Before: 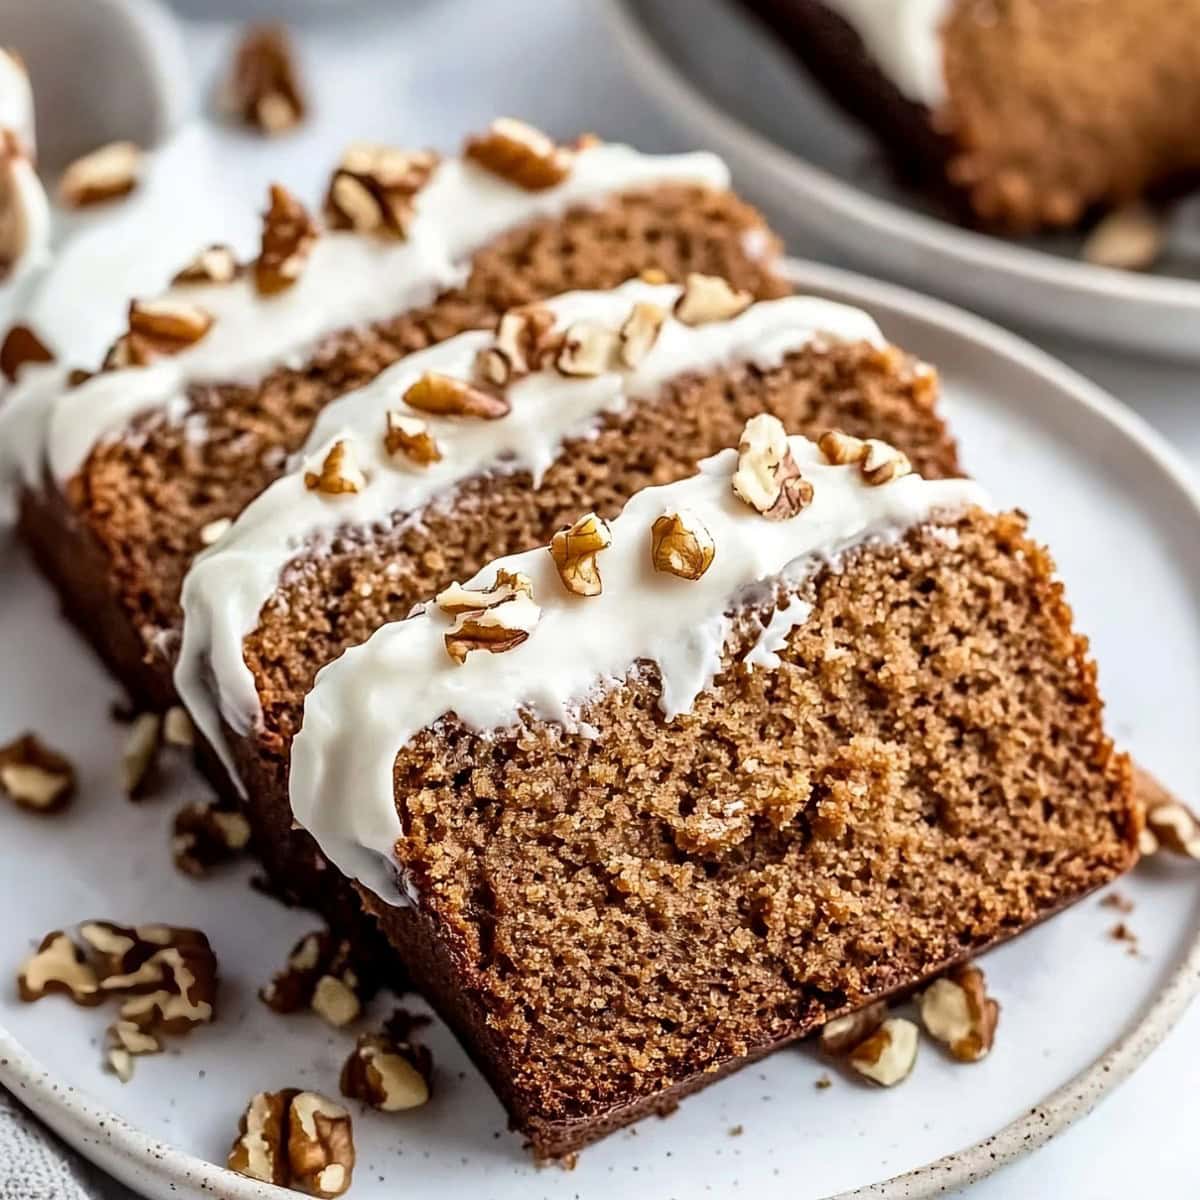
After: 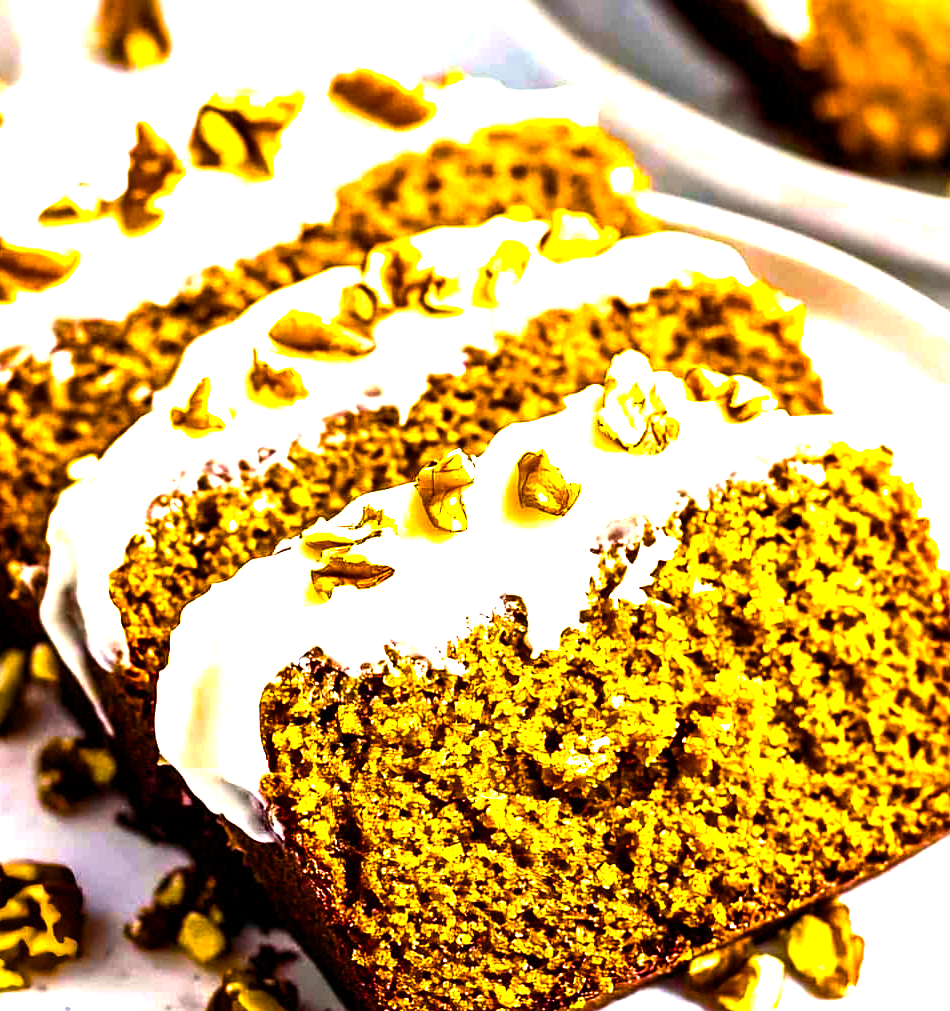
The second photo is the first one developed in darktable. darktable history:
color balance rgb: linear chroma grading › global chroma 20%, perceptual saturation grading › global saturation 65%, perceptual saturation grading › highlights 60%, perceptual saturation grading › mid-tones 50%, perceptual saturation grading › shadows 50%, perceptual brilliance grading › global brilliance 30%, perceptual brilliance grading › highlights 50%, perceptual brilliance grading › mid-tones 50%, perceptual brilliance grading › shadows -22%, global vibrance 20%
crop: left 11.225%, top 5.381%, right 9.565%, bottom 10.314%
